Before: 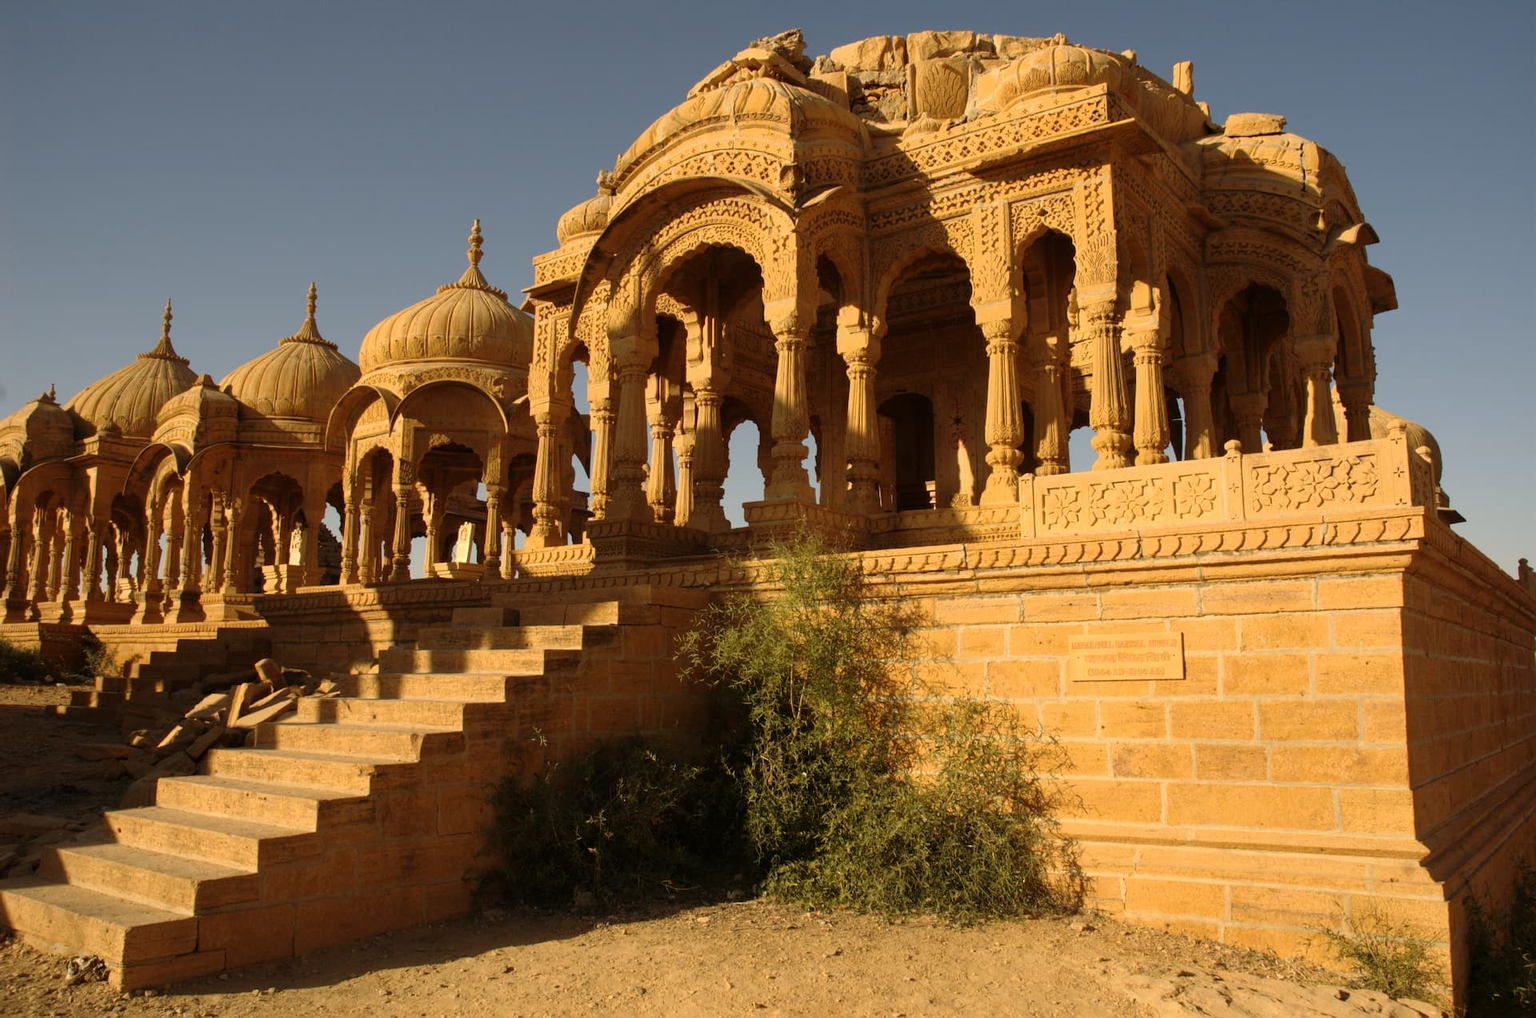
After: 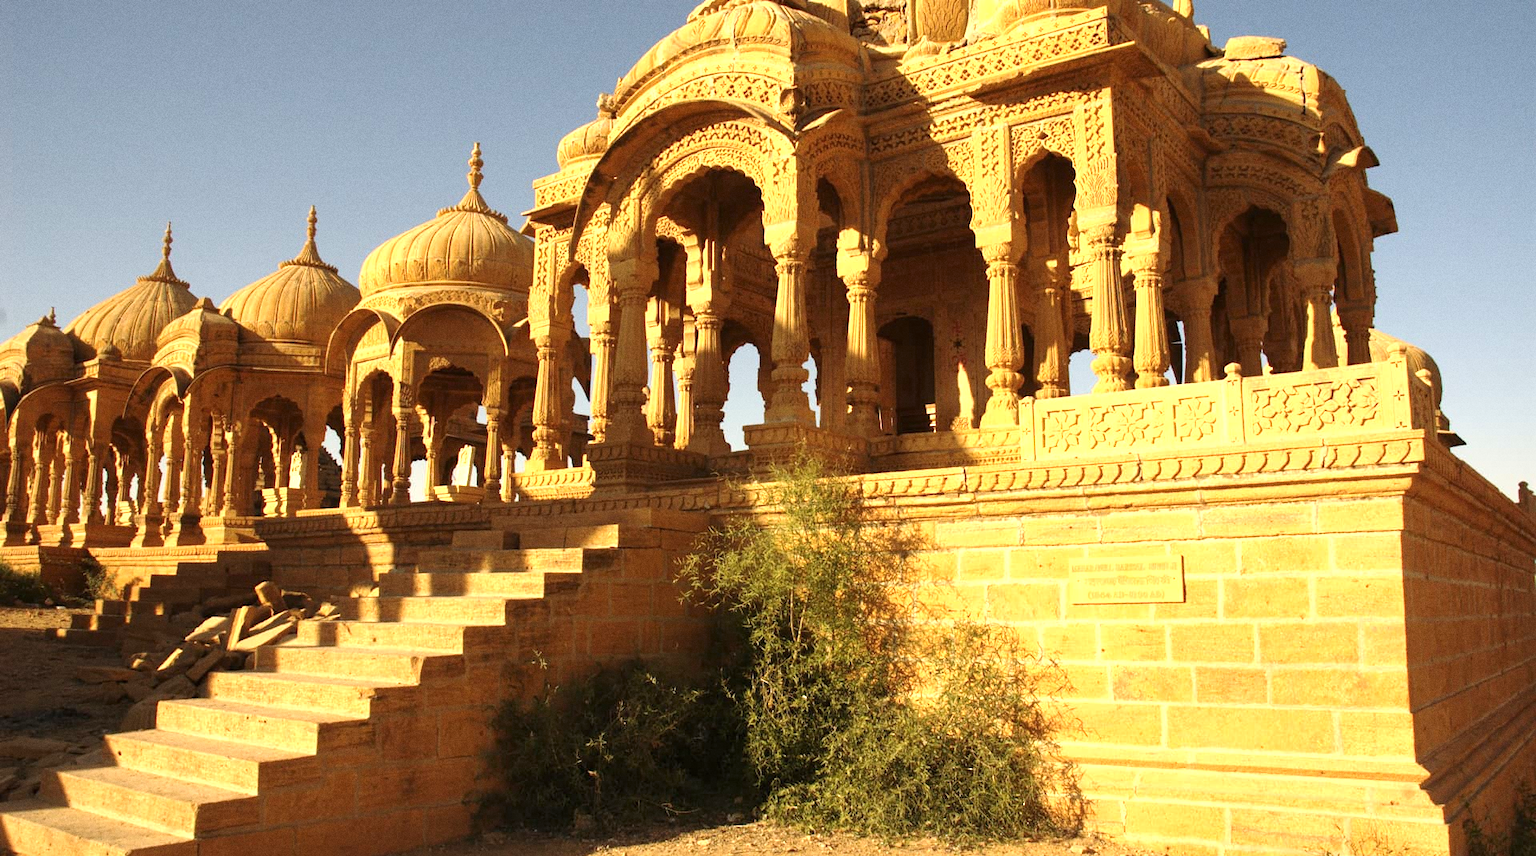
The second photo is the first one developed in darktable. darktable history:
exposure: black level correction 0, exposure 1 EV, compensate exposure bias true, compensate highlight preservation false
grain: coarseness 0.09 ISO
color balance rgb: on, module defaults
crop: top 7.625%, bottom 8.027%
